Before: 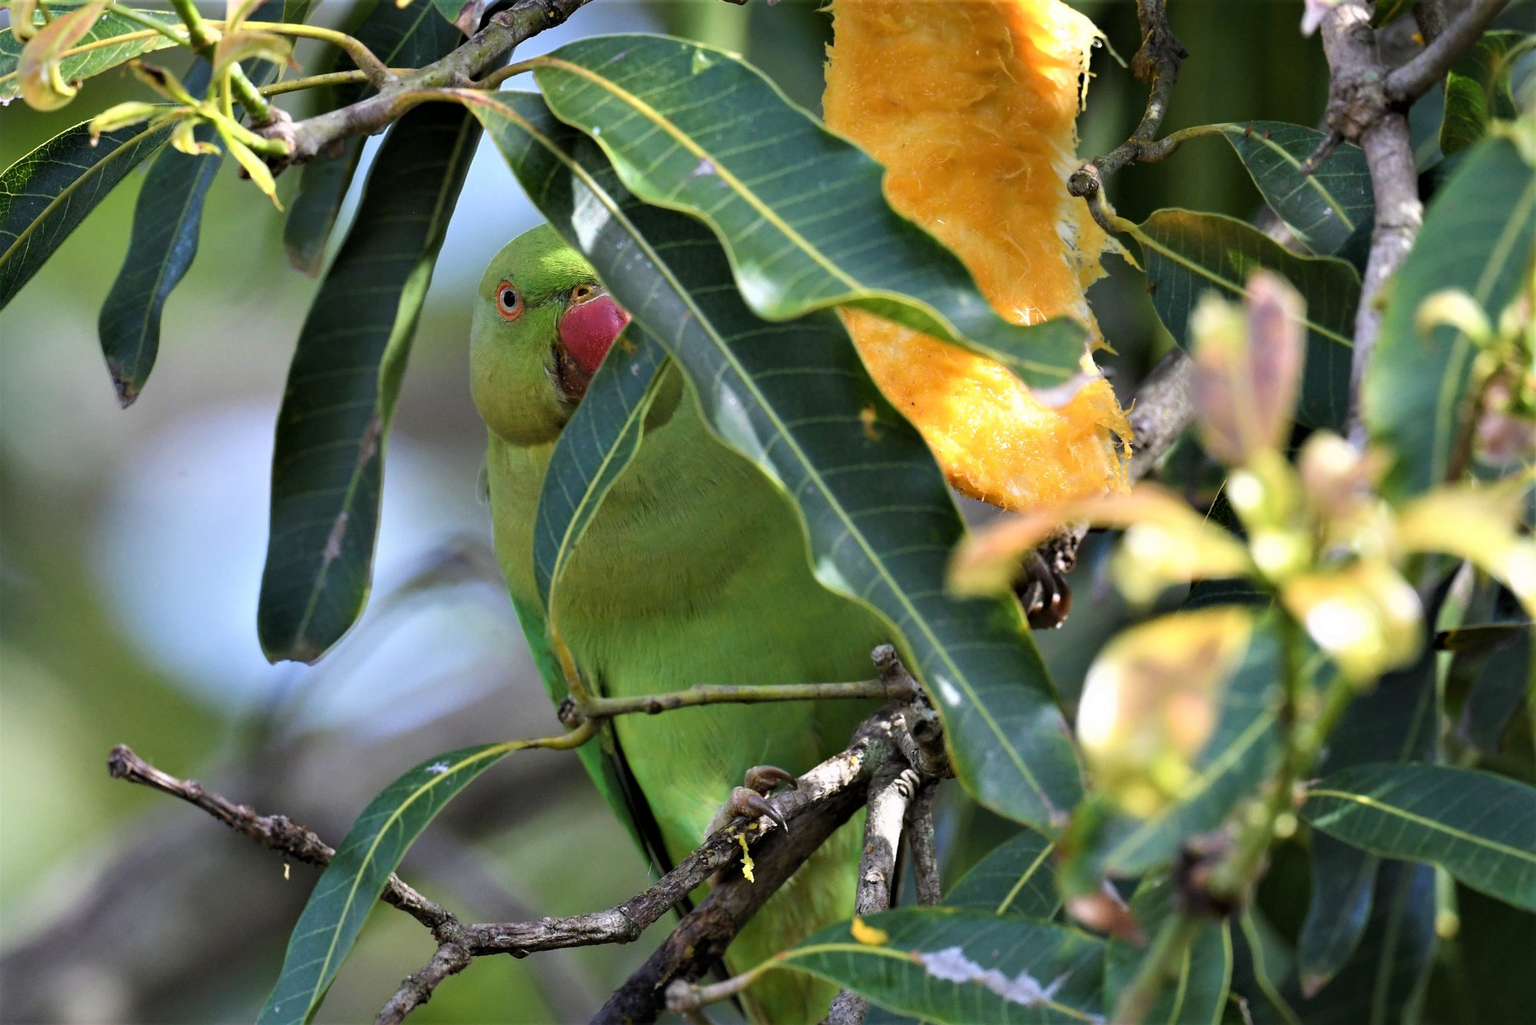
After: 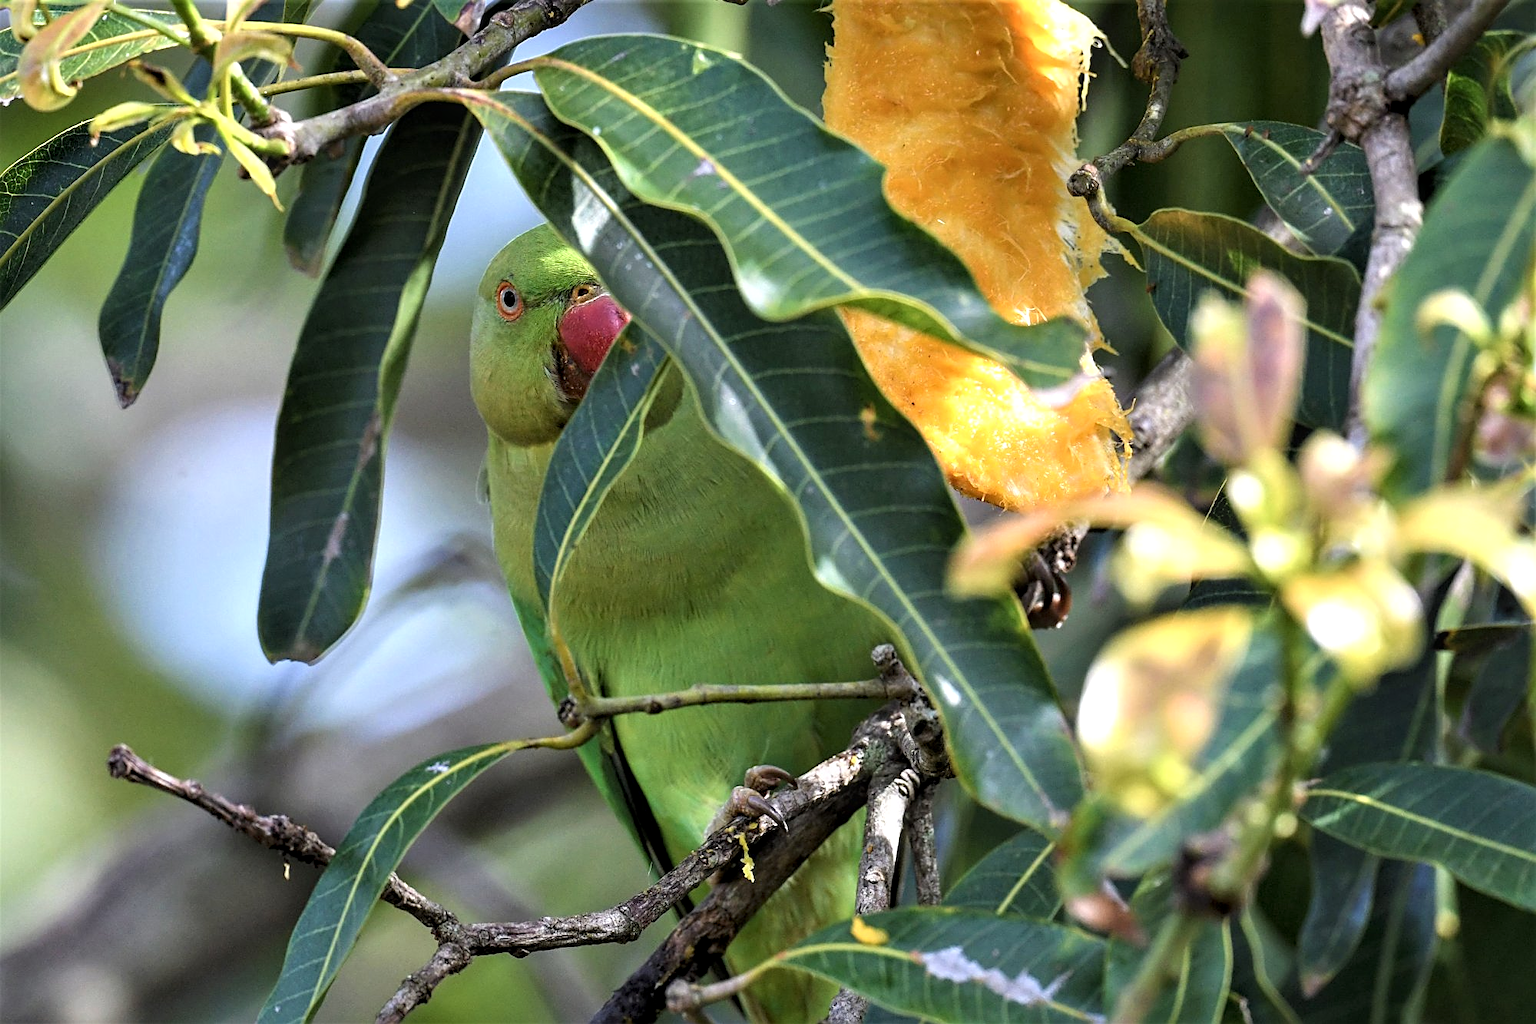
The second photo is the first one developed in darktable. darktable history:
sharpen: on, module defaults
local contrast: on, module defaults
tone equalizer: mask exposure compensation -0.512 EV
exposure: exposure 0.215 EV, compensate exposure bias true, compensate highlight preservation false
contrast brightness saturation: saturation -0.054
